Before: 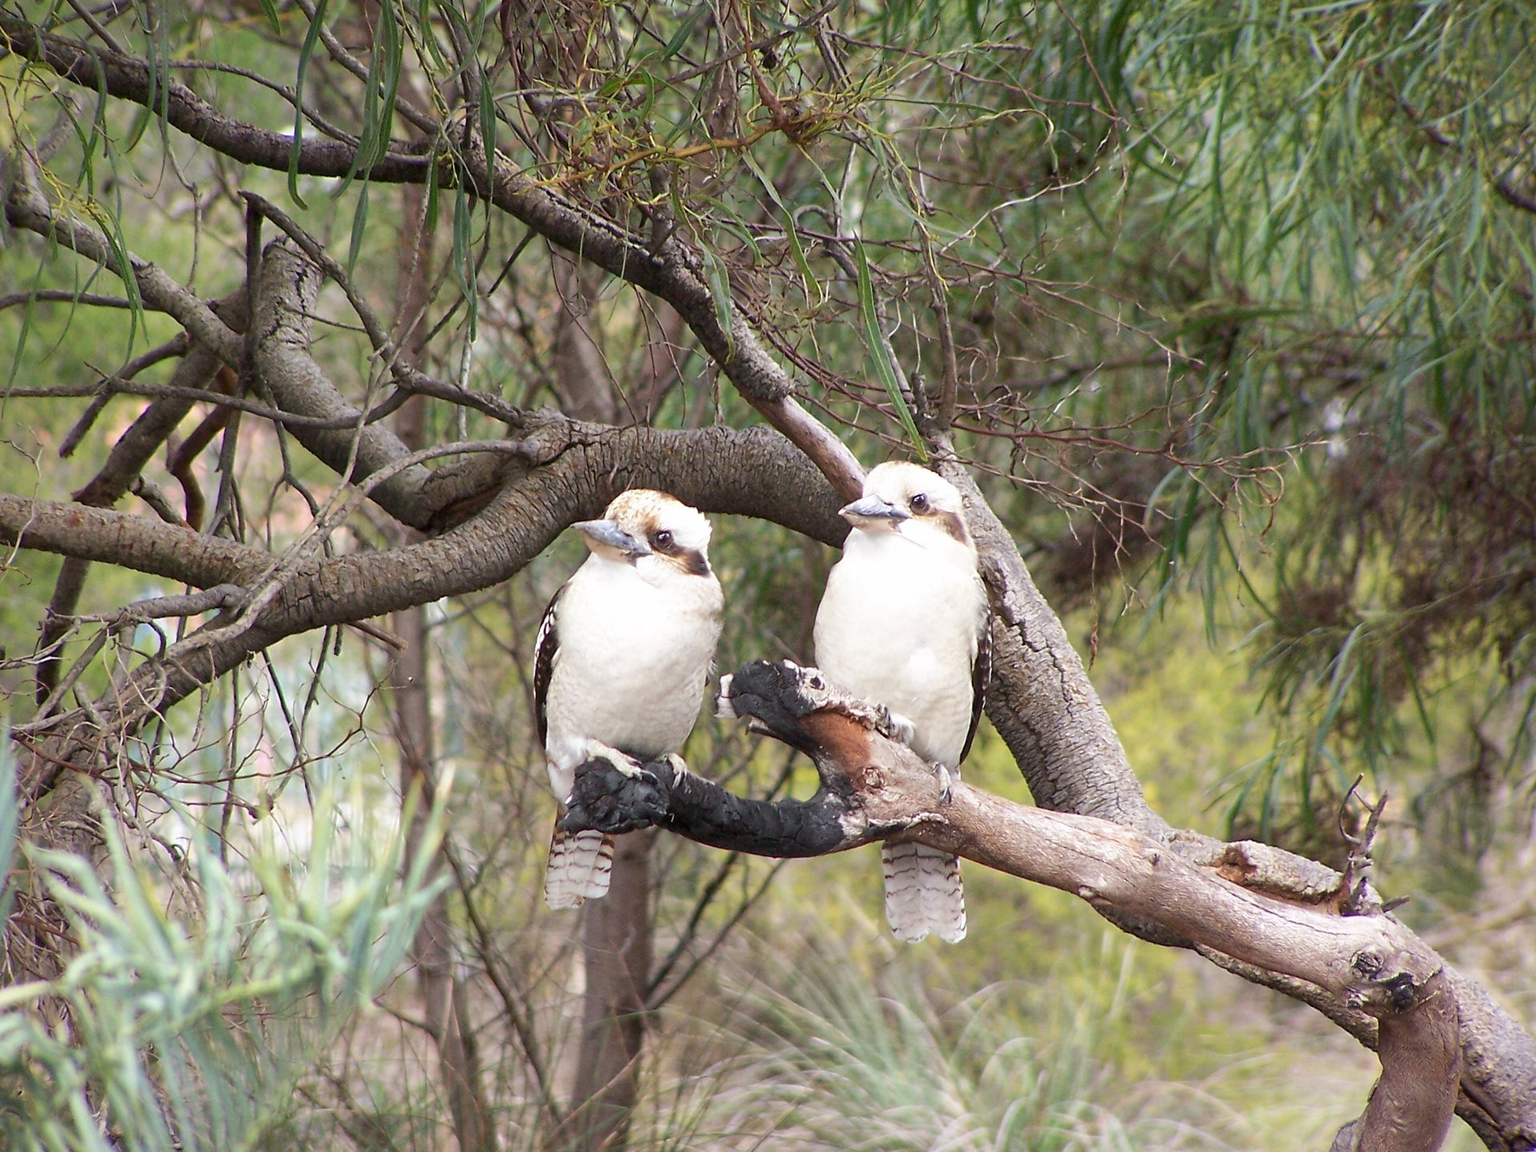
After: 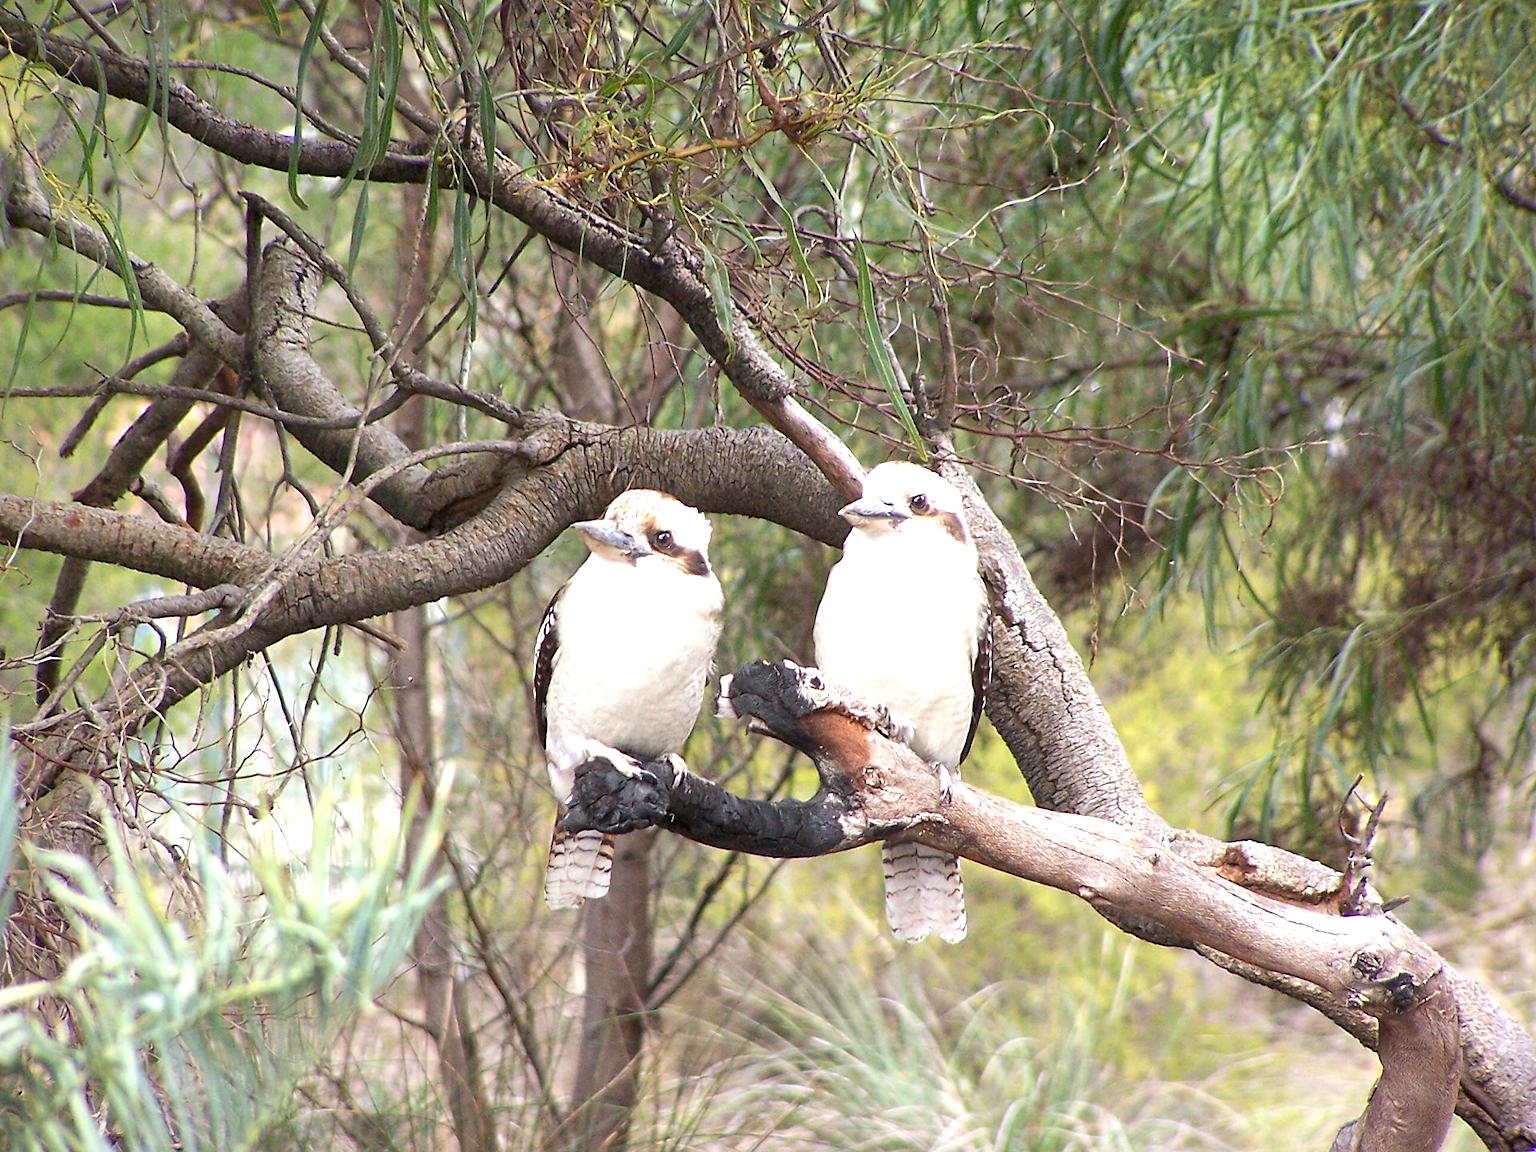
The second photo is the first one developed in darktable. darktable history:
exposure: exposure 0.556 EV, compensate highlight preservation false
sharpen: amount 0.2
